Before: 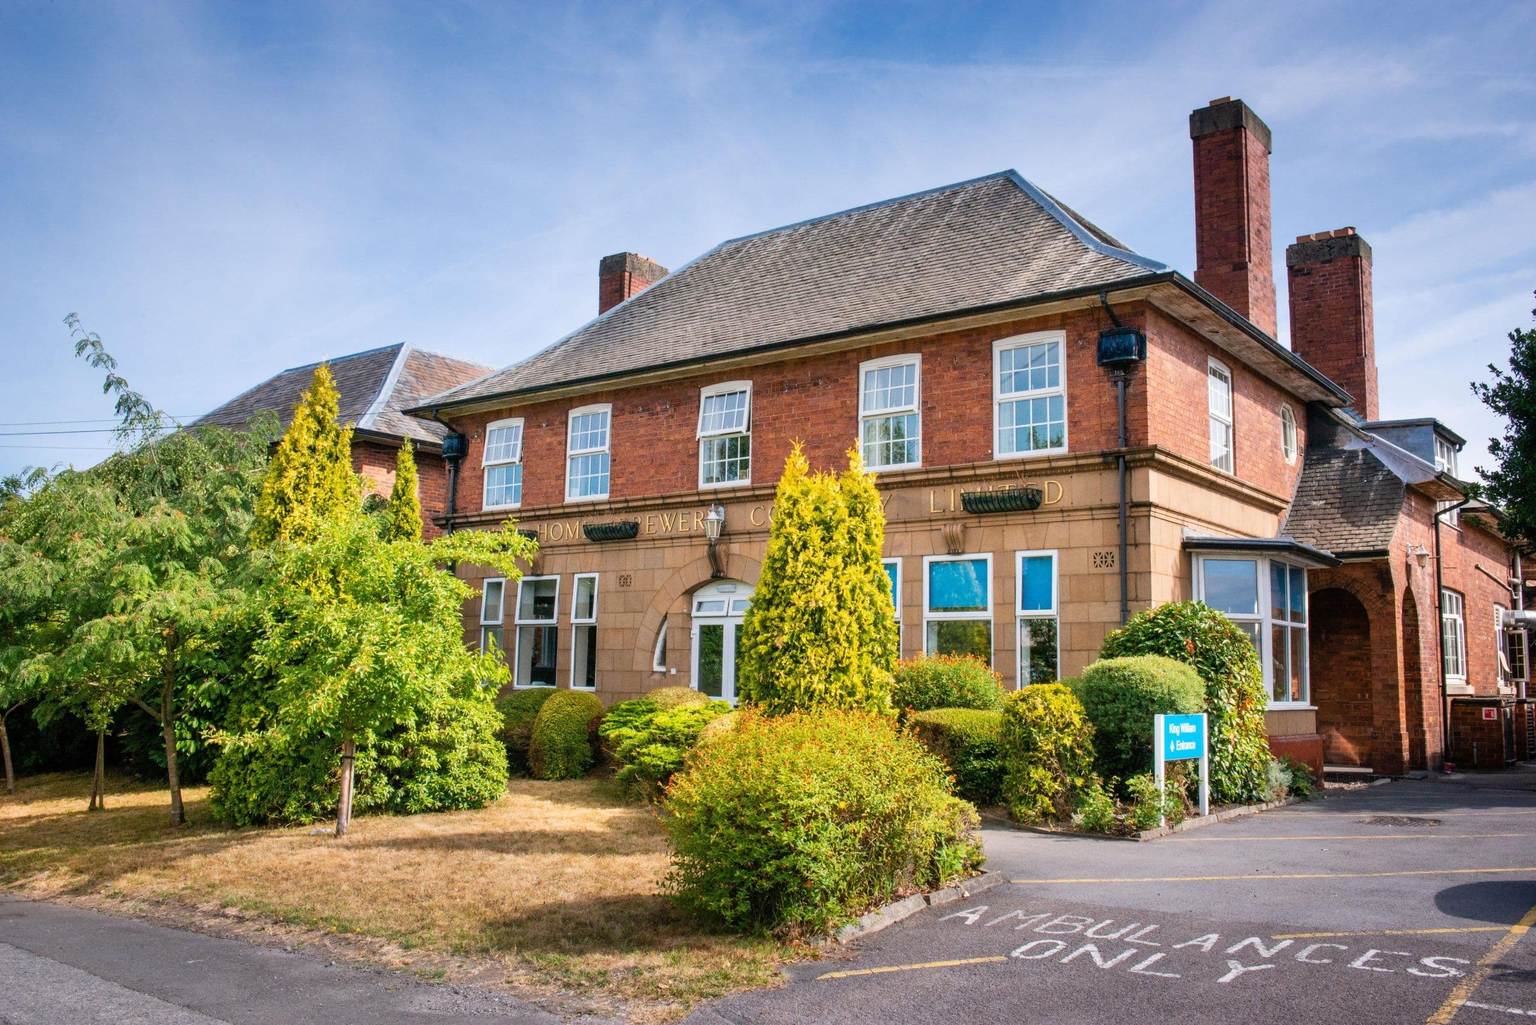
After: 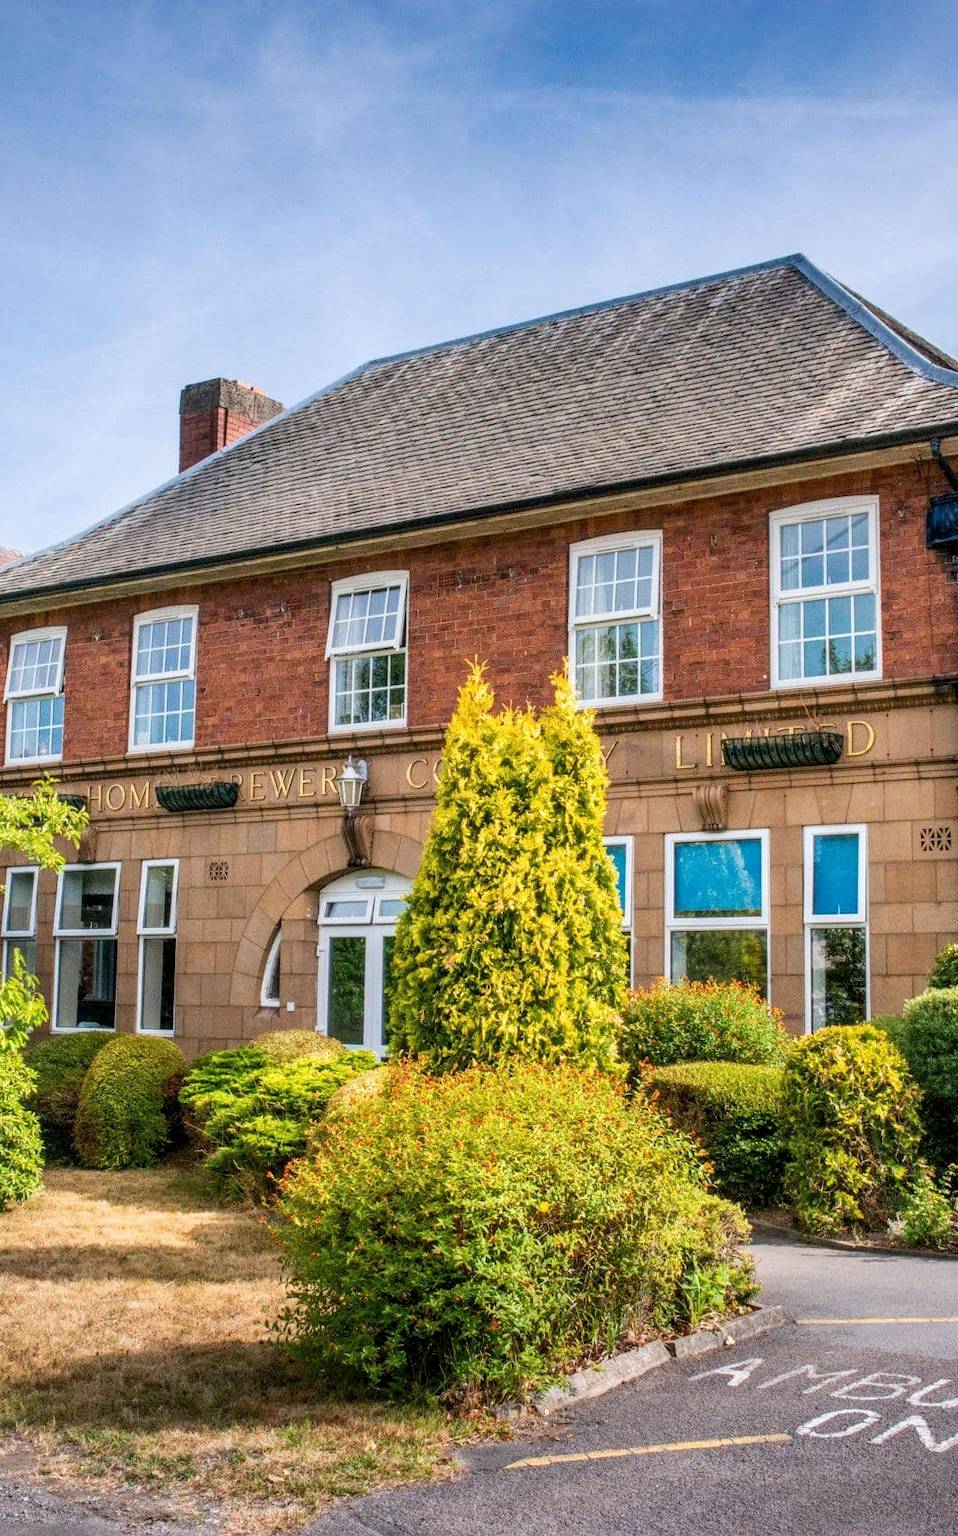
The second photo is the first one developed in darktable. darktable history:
local contrast: on, module defaults
crop: left 31.229%, right 27.105%
